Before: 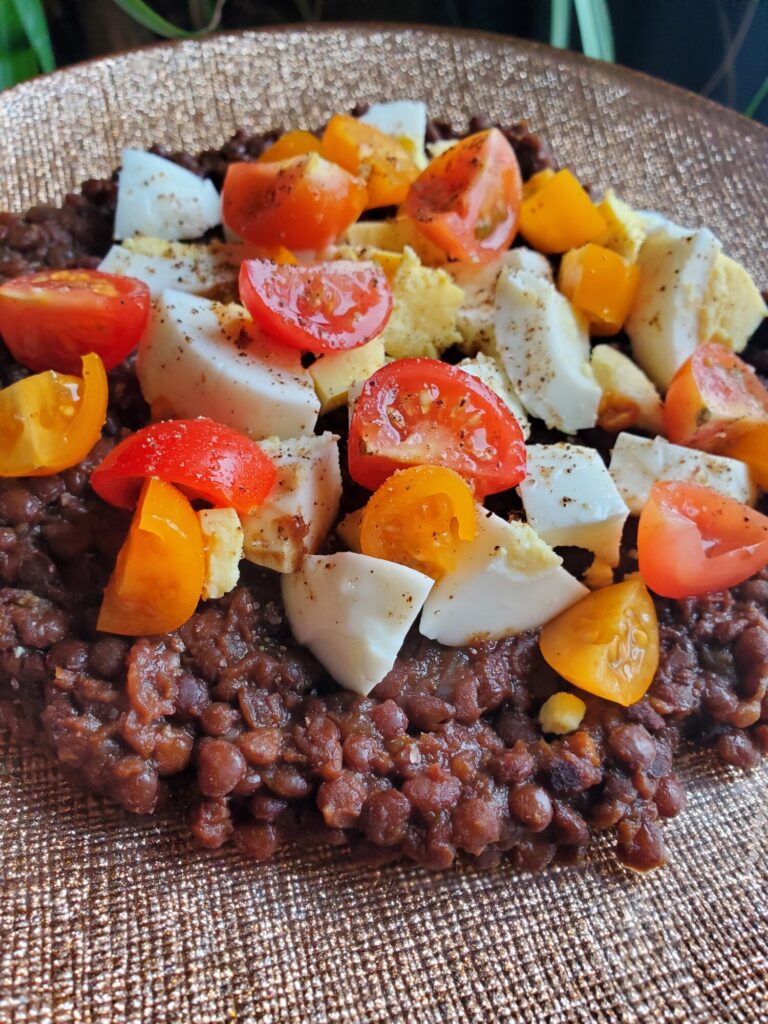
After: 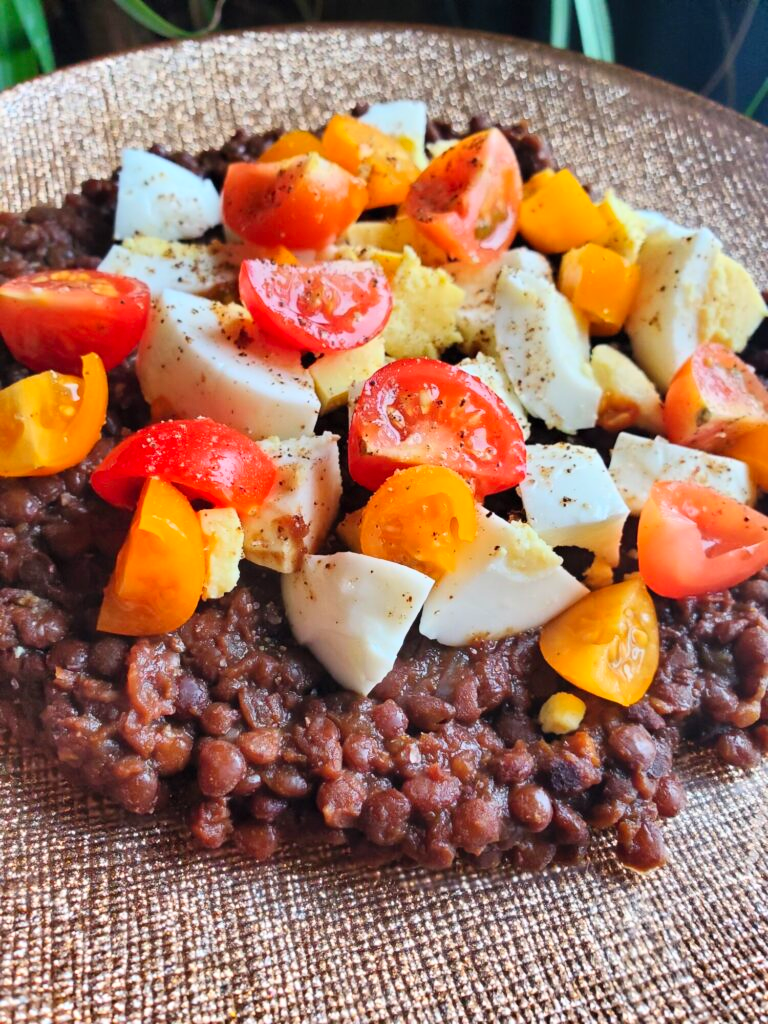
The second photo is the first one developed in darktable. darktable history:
contrast brightness saturation: contrast 0.2, brightness 0.16, saturation 0.22
